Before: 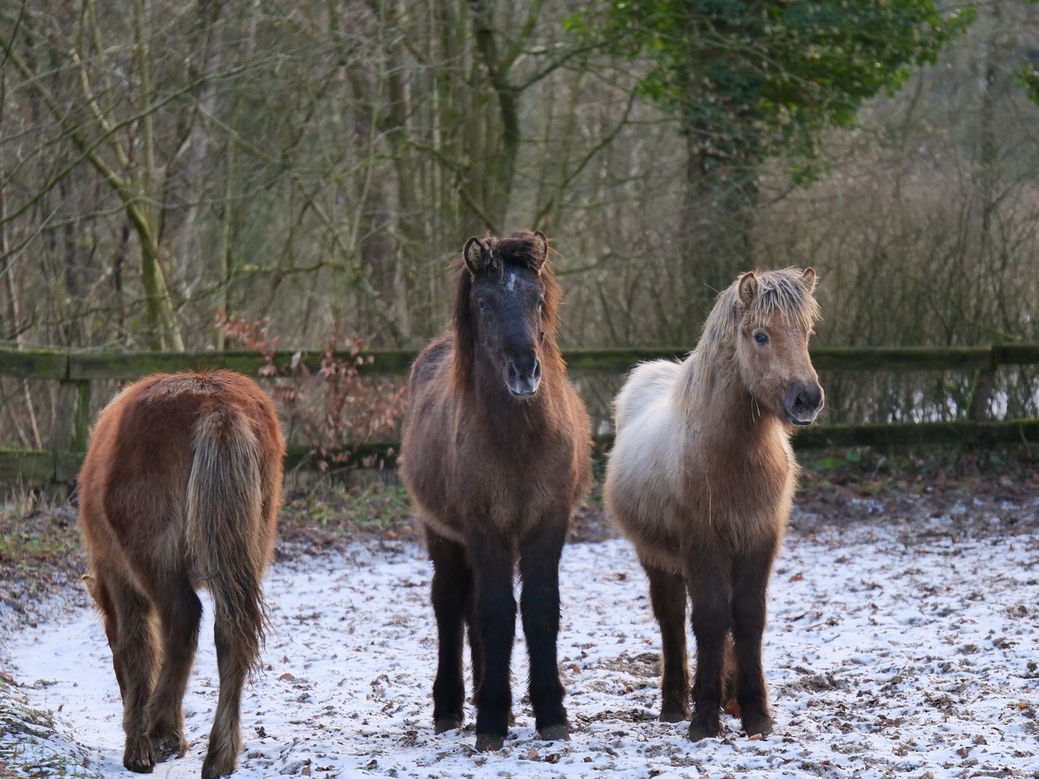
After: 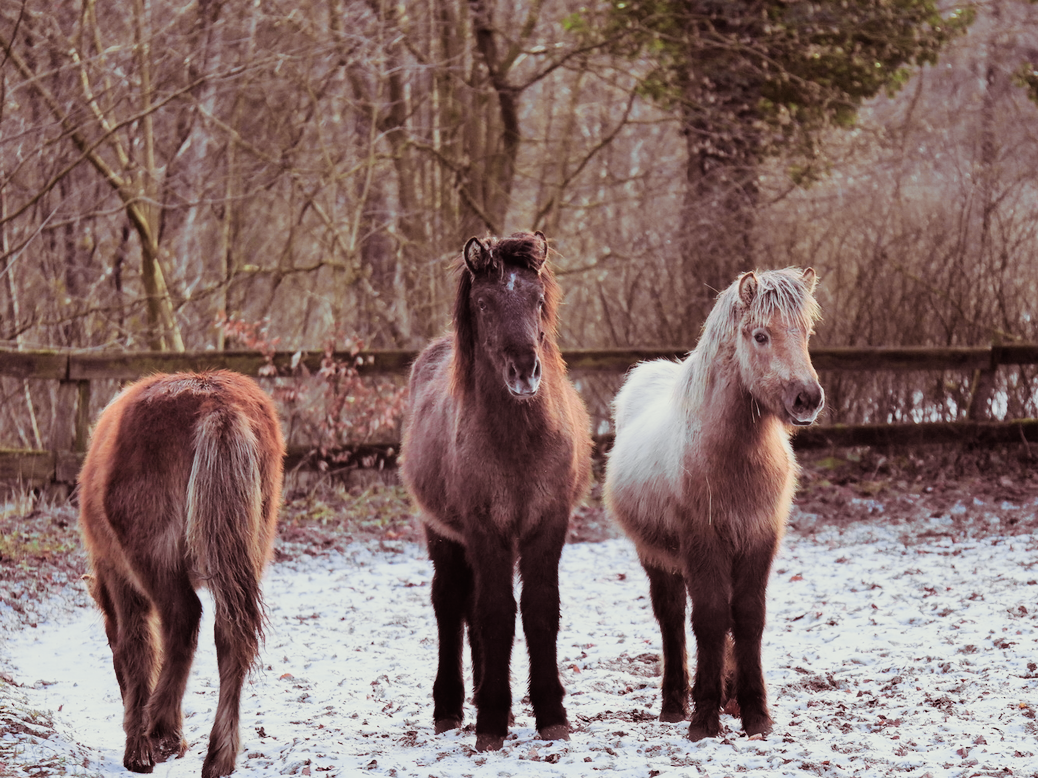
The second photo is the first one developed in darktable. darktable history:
tone curve: curves: ch0 [(0, 0.009) (0.037, 0.035) (0.131, 0.126) (0.275, 0.28) (0.476, 0.514) (0.617, 0.667) (0.704, 0.759) (0.813, 0.863) (0.911, 0.931) (0.997, 1)]; ch1 [(0, 0) (0.318, 0.271) (0.444, 0.438) (0.493, 0.496) (0.508, 0.5) (0.534, 0.535) (0.57, 0.582) (0.65, 0.664) (0.746, 0.764) (1, 1)]; ch2 [(0, 0) (0.246, 0.24) (0.36, 0.381) (0.415, 0.434) (0.476, 0.492) (0.502, 0.499) (0.522, 0.518) (0.533, 0.534) (0.586, 0.598) (0.634, 0.643) (0.706, 0.717) (0.853, 0.83) (1, 0.951)], color space Lab, independent channels, preserve colors none
exposure: black level correction 0, exposure 0.5 EV, compensate highlight preservation false
split-toning: on, module defaults
filmic rgb: black relative exposure -7.65 EV, white relative exposure 4.56 EV, hardness 3.61
